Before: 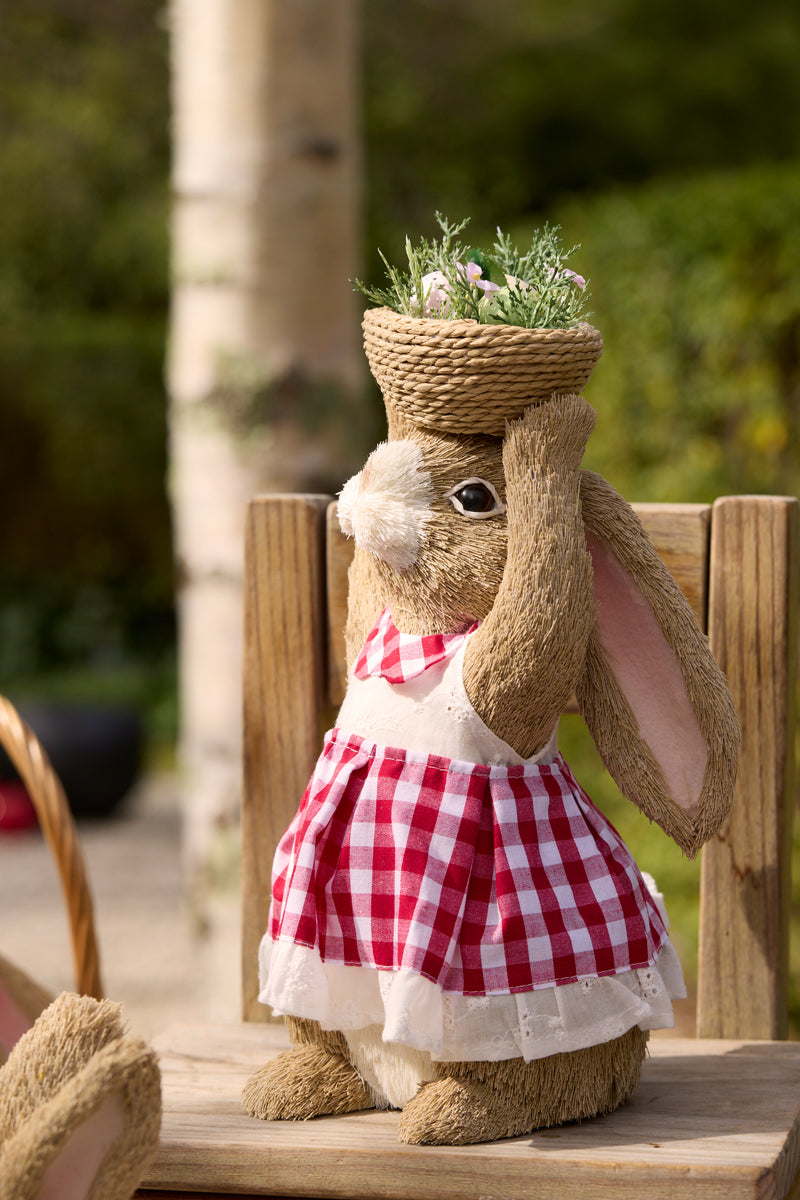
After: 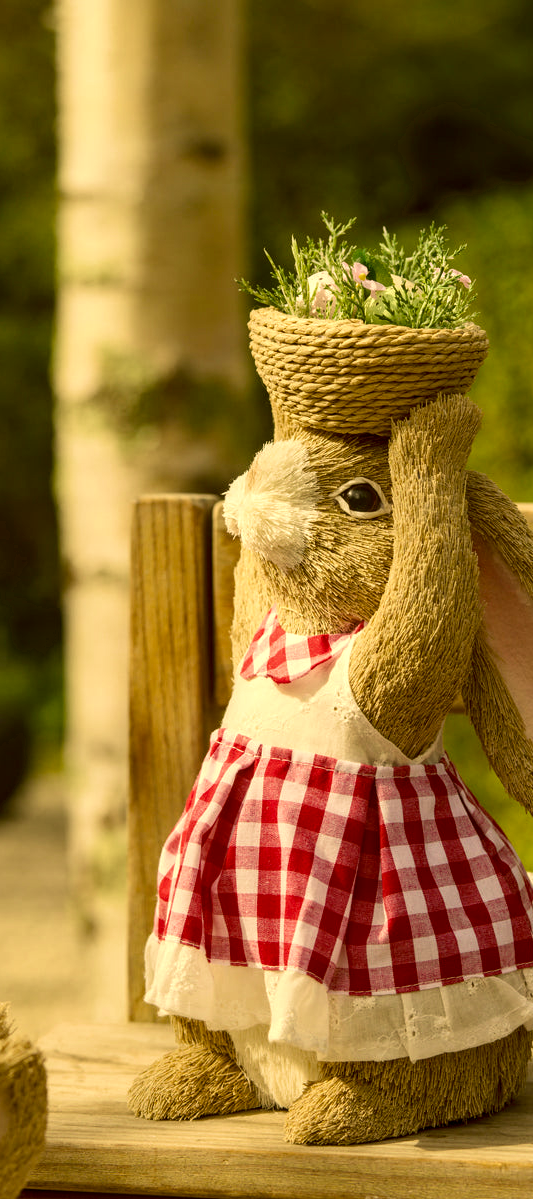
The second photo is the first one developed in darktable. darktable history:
crop and rotate: left 14.292%, right 19.041%
velvia: on, module defaults
color correction: highlights a* 0.162, highlights b* 29.53, shadows a* -0.162, shadows b* 21.09
local contrast: on, module defaults
